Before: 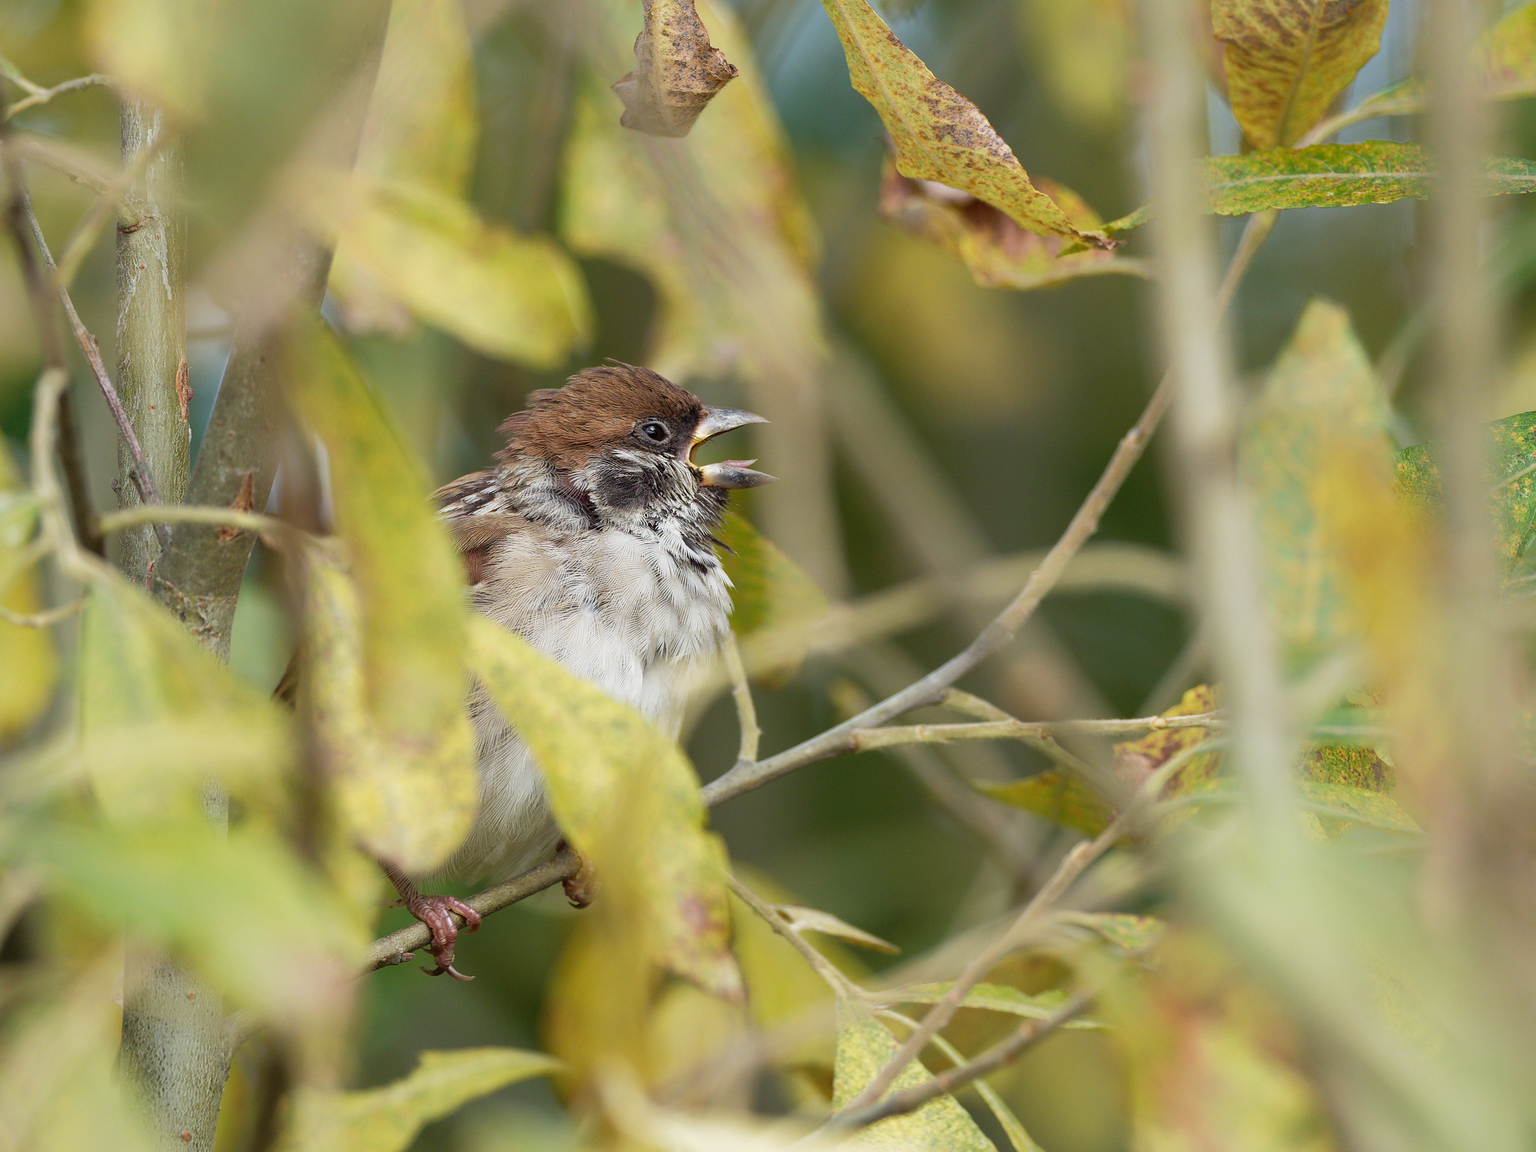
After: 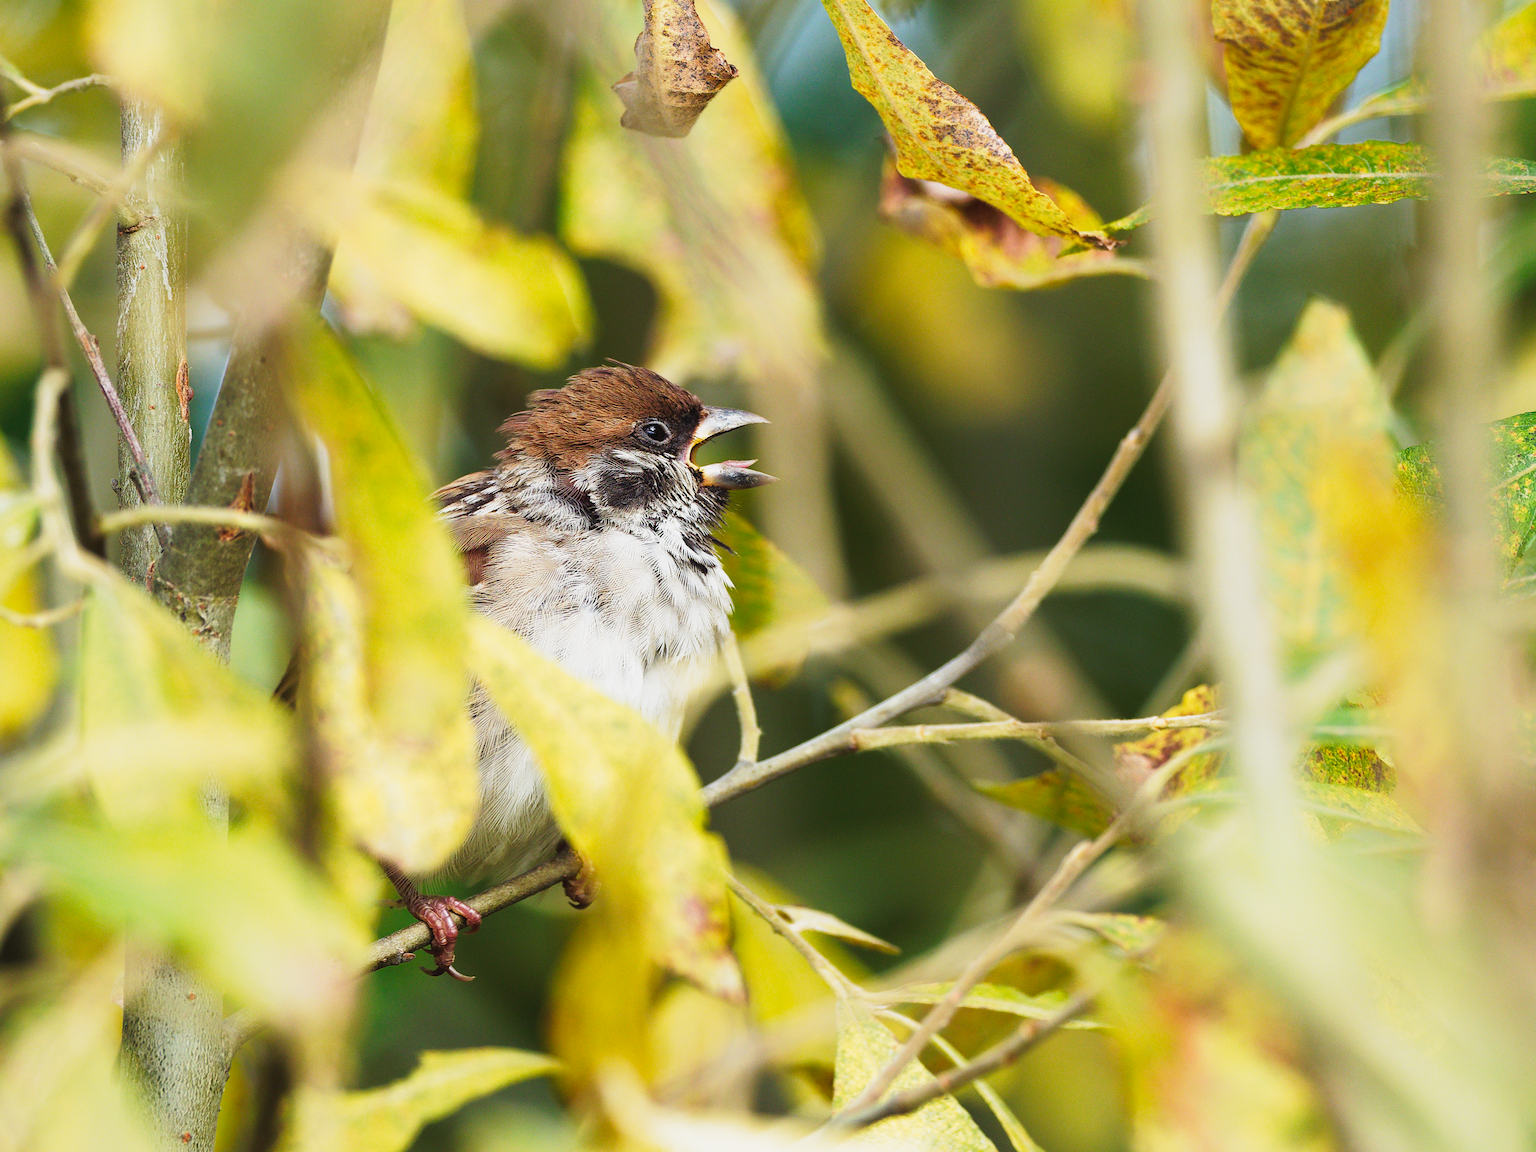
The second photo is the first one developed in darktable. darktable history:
tone curve: curves: ch0 [(0, 0.031) (0.145, 0.106) (0.319, 0.269) (0.495, 0.544) (0.707, 0.833) (0.859, 0.931) (1, 0.967)]; ch1 [(0, 0) (0.279, 0.218) (0.424, 0.411) (0.495, 0.504) (0.538, 0.55) (0.578, 0.595) (0.707, 0.778) (1, 1)]; ch2 [(0, 0) (0.125, 0.089) (0.353, 0.329) (0.436, 0.432) (0.552, 0.554) (0.615, 0.674) (1, 1)], preserve colors none
